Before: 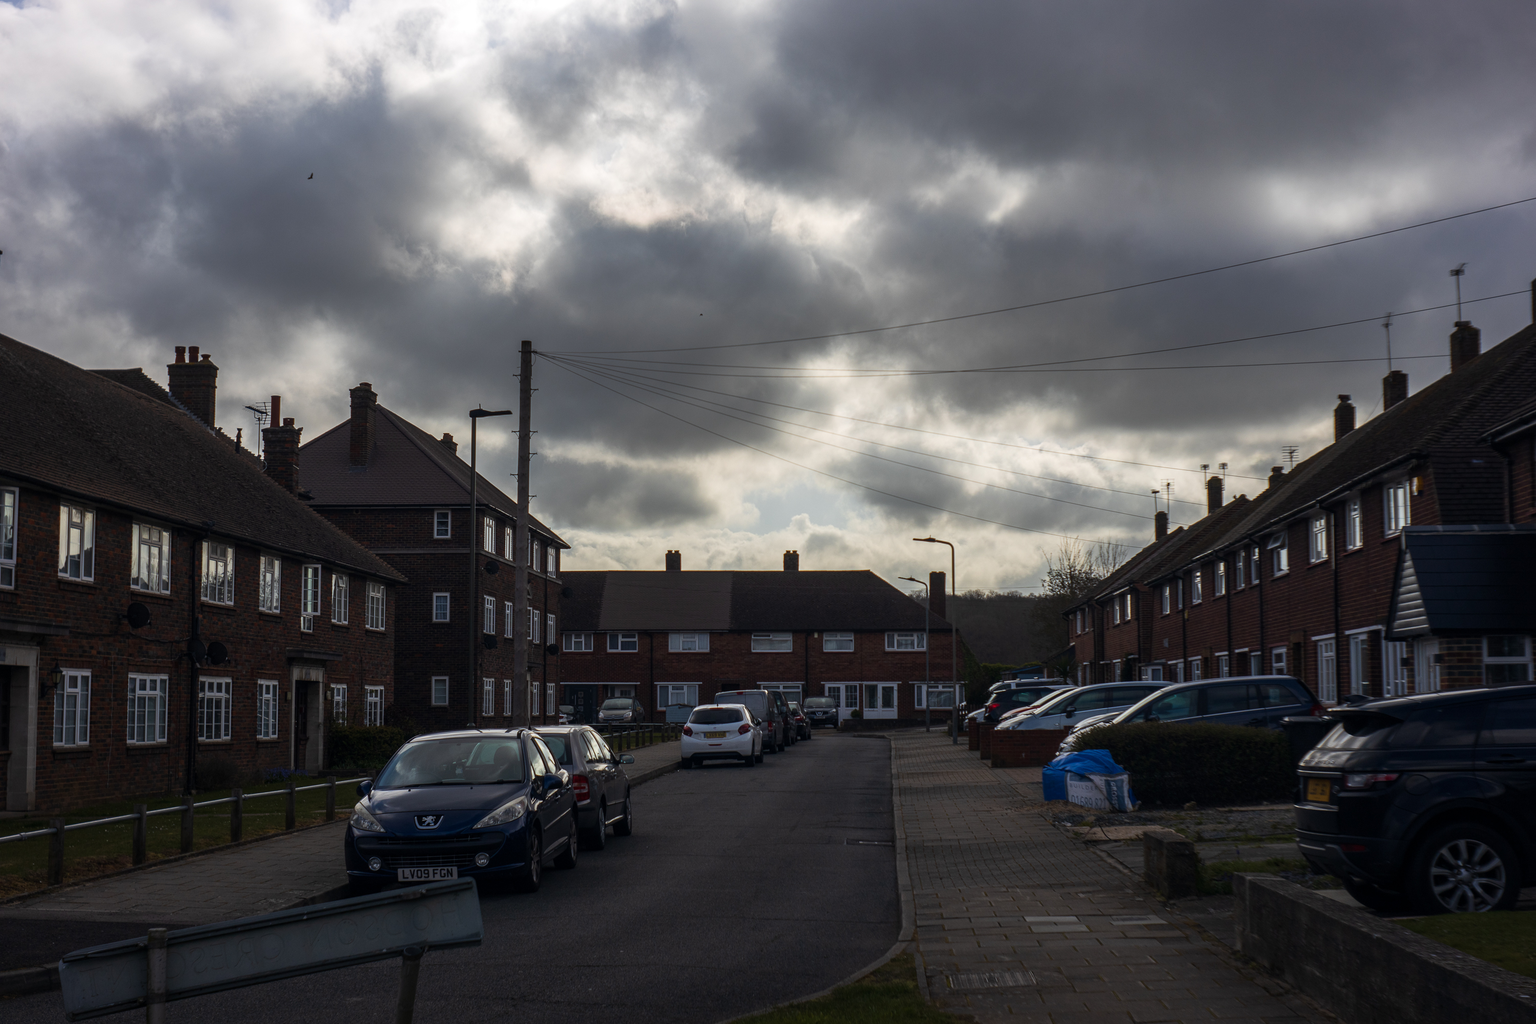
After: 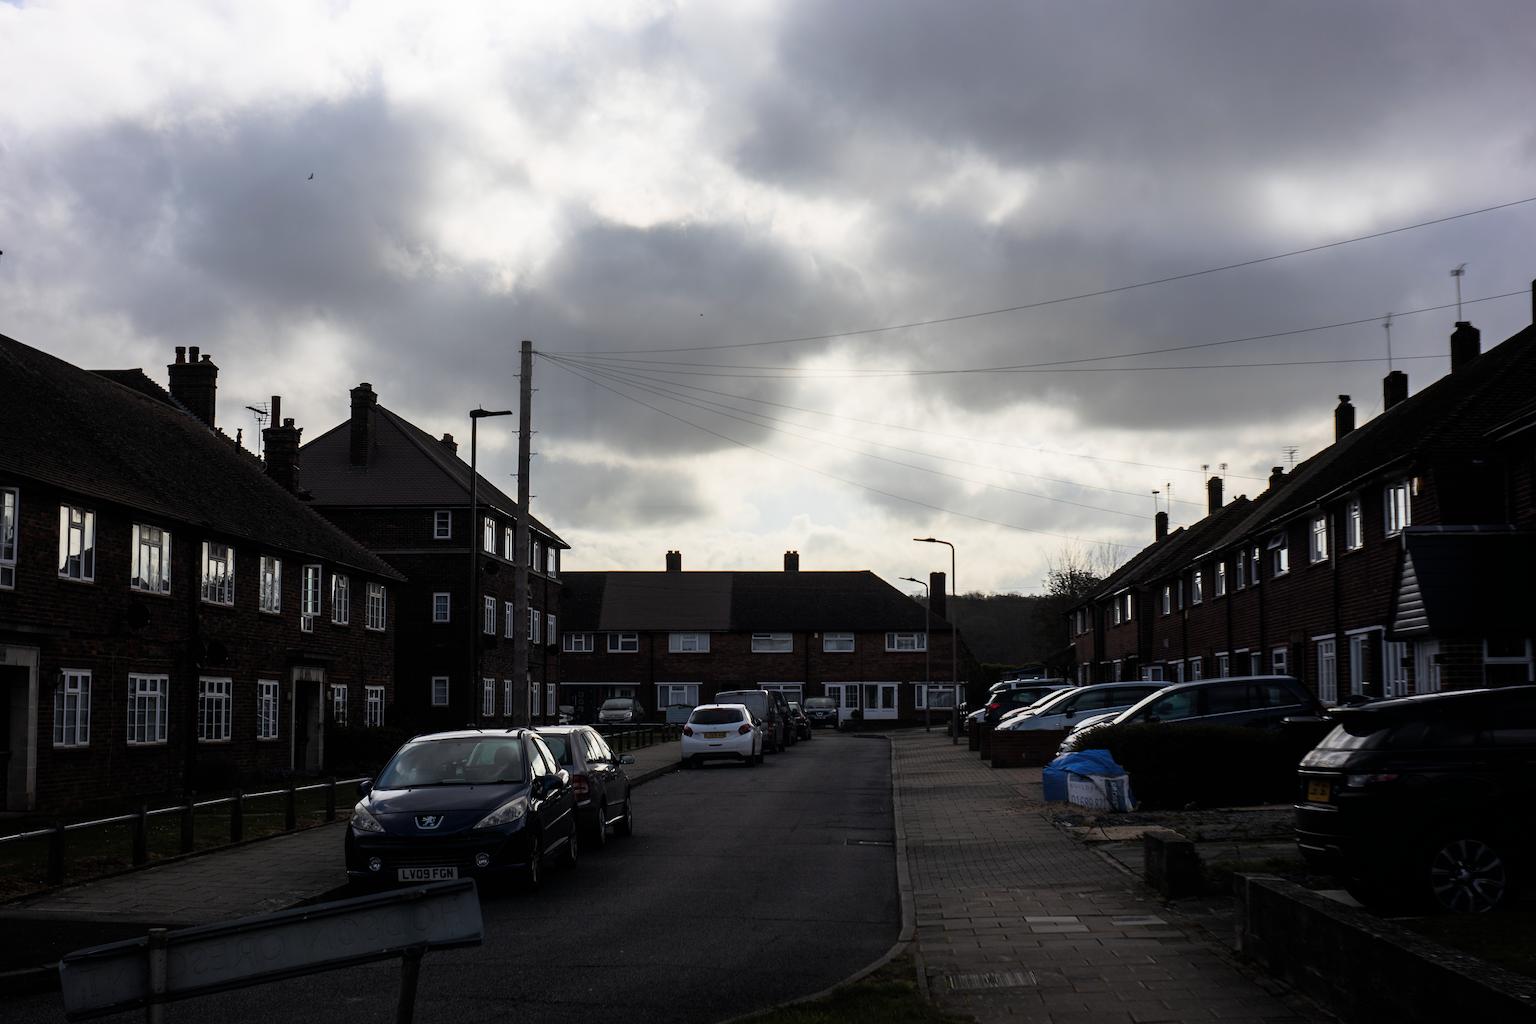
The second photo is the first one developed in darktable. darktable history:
filmic rgb: black relative exposure -5.02 EV, white relative exposure 3.51 EV, hardness 3.16, contrast 1.192, highlights saturation mix -29.21%
exposure: black level correction 0, exposure 0.888 EV, compensate highlight preservation false
contrast equalizer: y [[0.6 ×6], [0.55 ×6], [0 ×6], [0 ×6], [0 ×6]], mix -0.988
